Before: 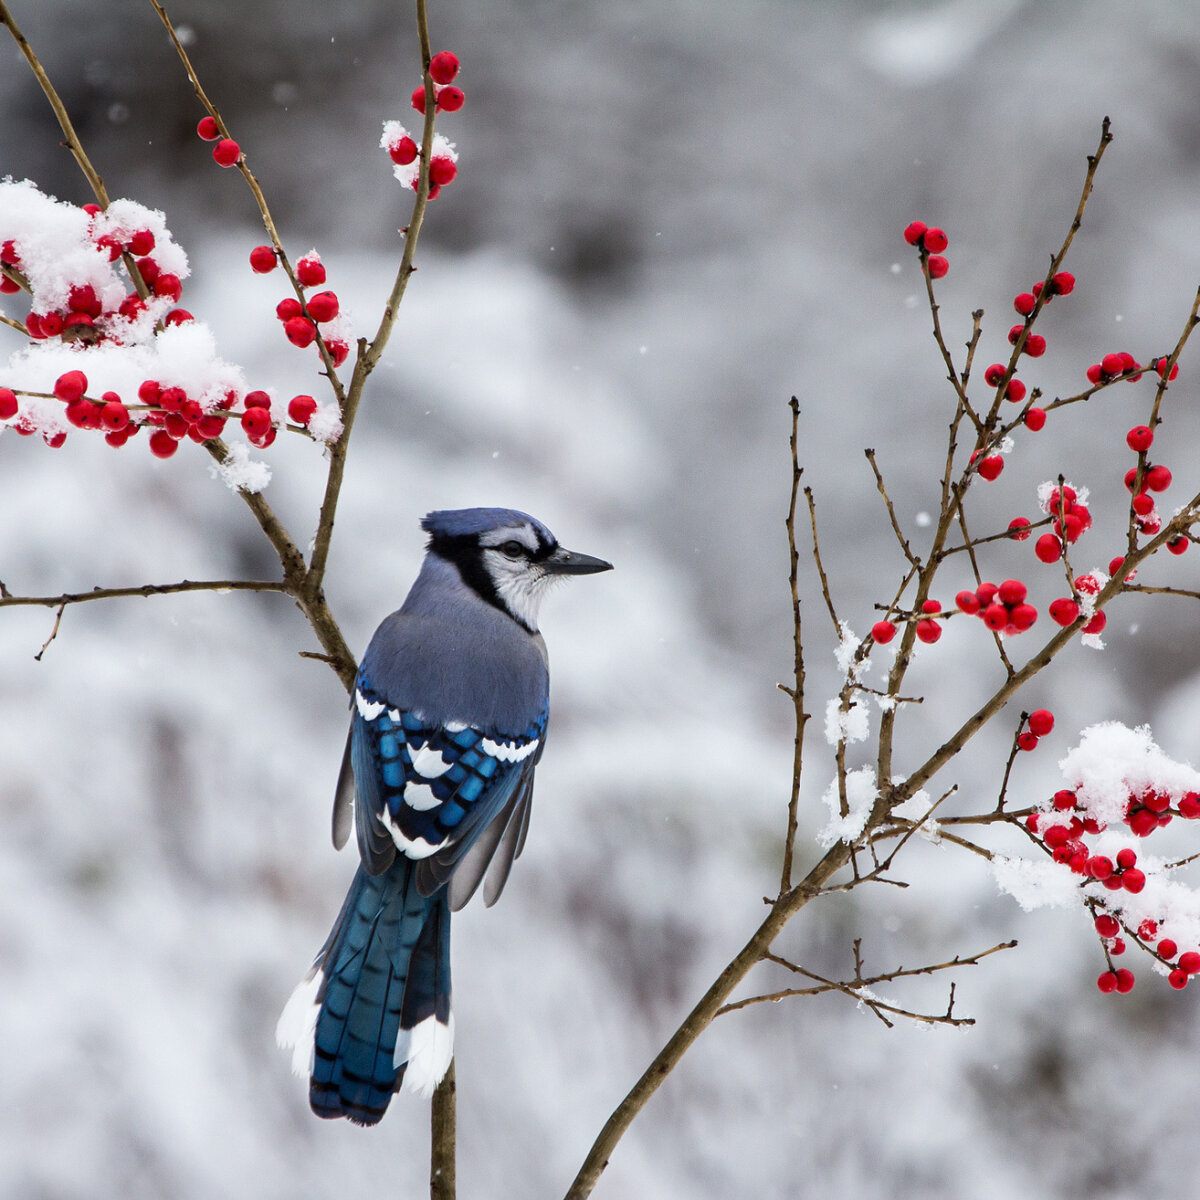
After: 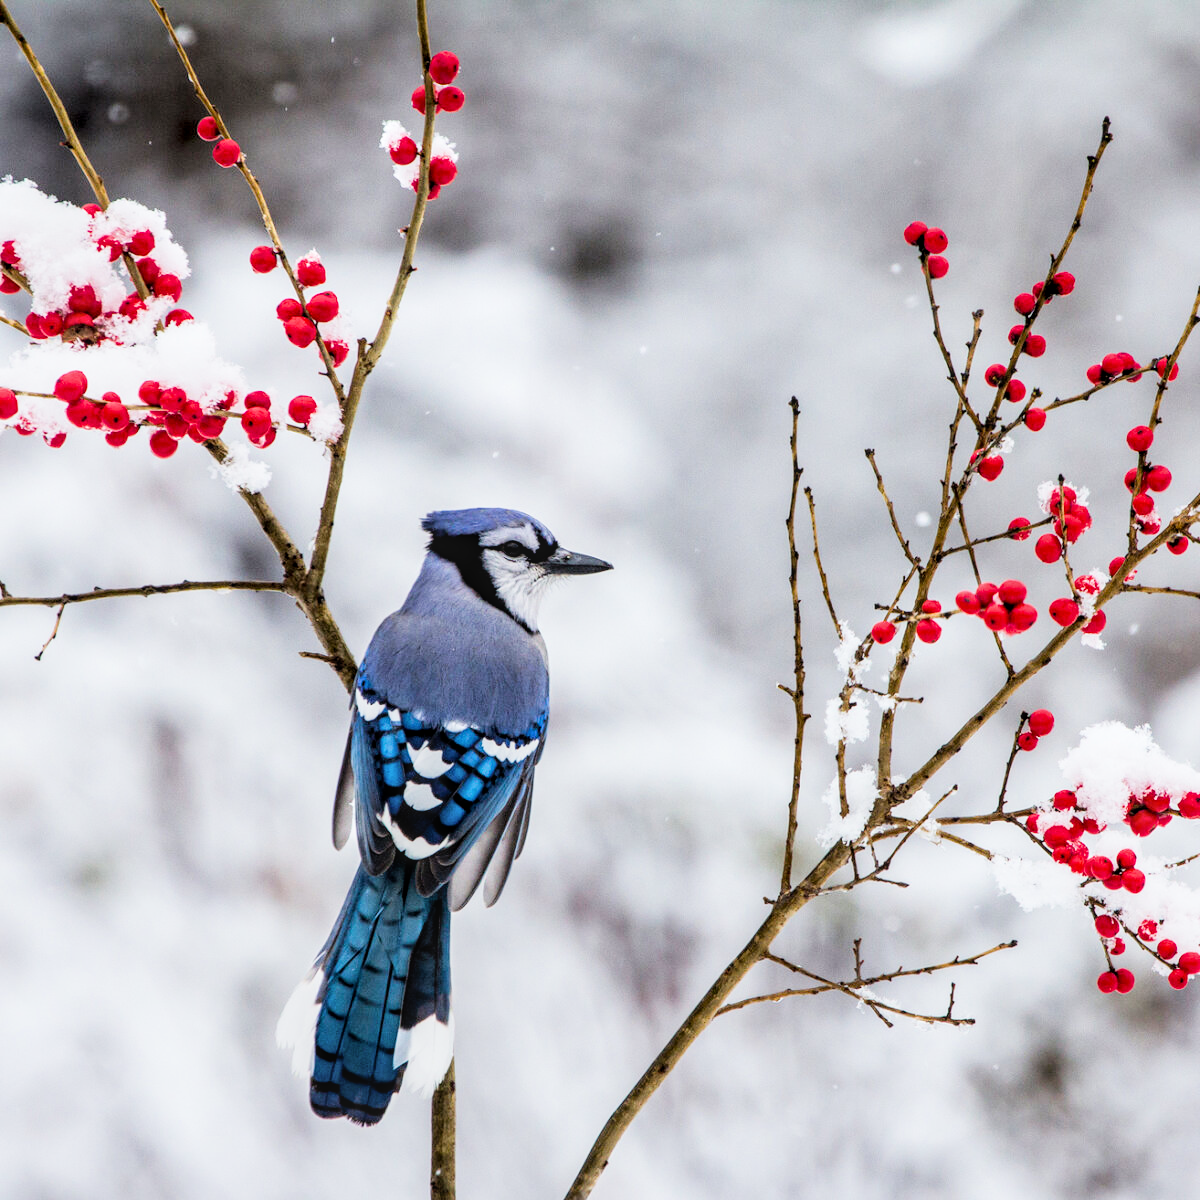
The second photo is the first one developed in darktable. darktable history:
color balance rgb: perceptual saturation grading › global saturation 20%, global vibrance 20%
filmic rgb: black relative exposure -5 EV, hardness 2.88, contrast 1.2, highlights saturation mix -30%
exposure: black level correction 0, exposure 0.9 EV, compensate exposure bias true, compensate highlight preservation false
local contrast: on, module defaults
